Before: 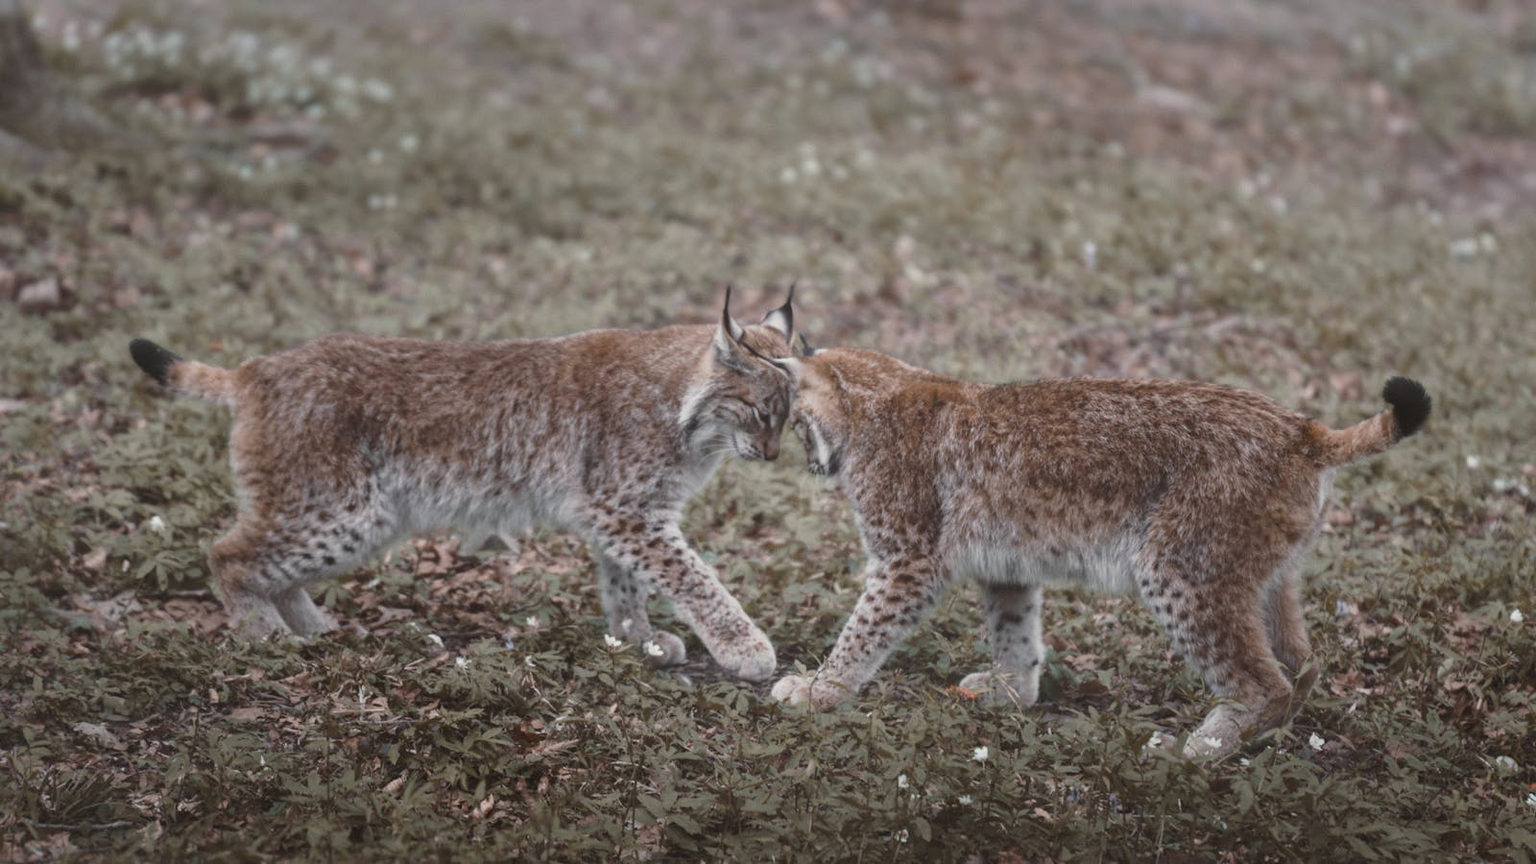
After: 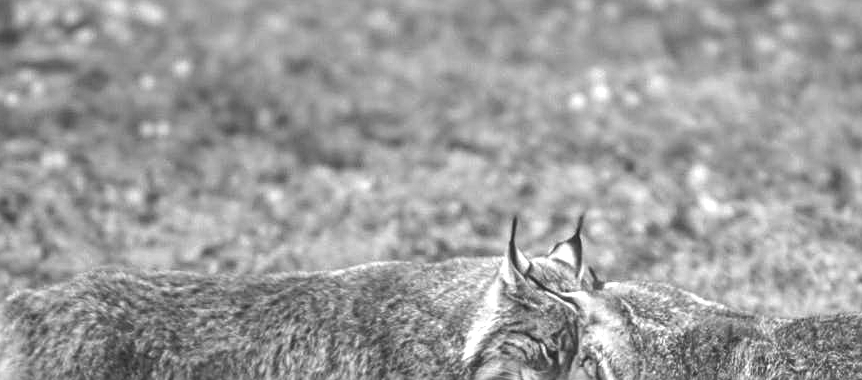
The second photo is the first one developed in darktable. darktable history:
exposure: black level correction -0.001, exposure 0.9 EV, compensate exposure bias true, compensate highlight preservation false
crop: left 15.306%, top 9.065%, right 30.789%, bottom 48.638%
shadows and highlights: radius 133.83, soften with gaussian
sharpen: on, module defaults
color calibration: output gray [0.714, 0.278, 0, 0], illuminant same as pipeline (D50), adaptation none (bypass)
local contrast: on, module defaults
